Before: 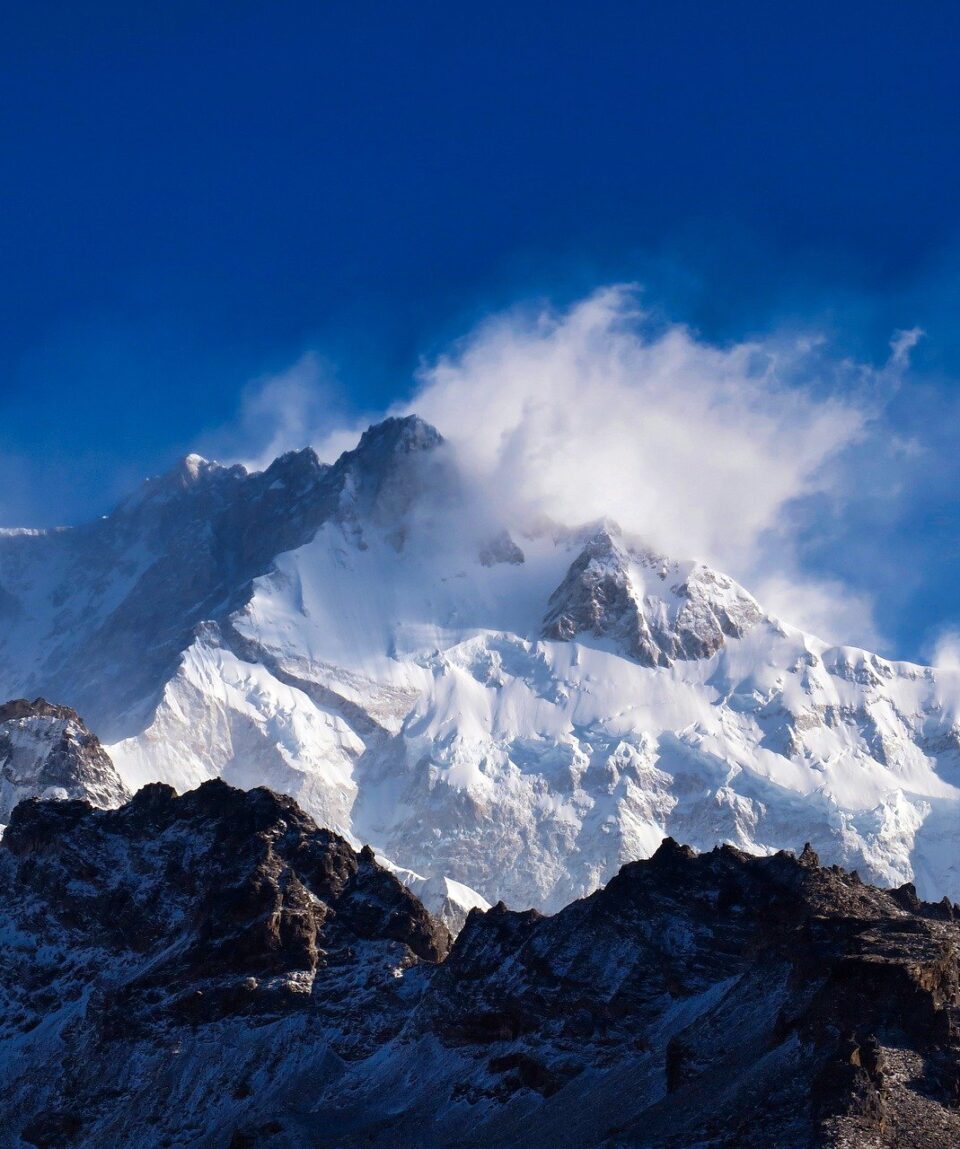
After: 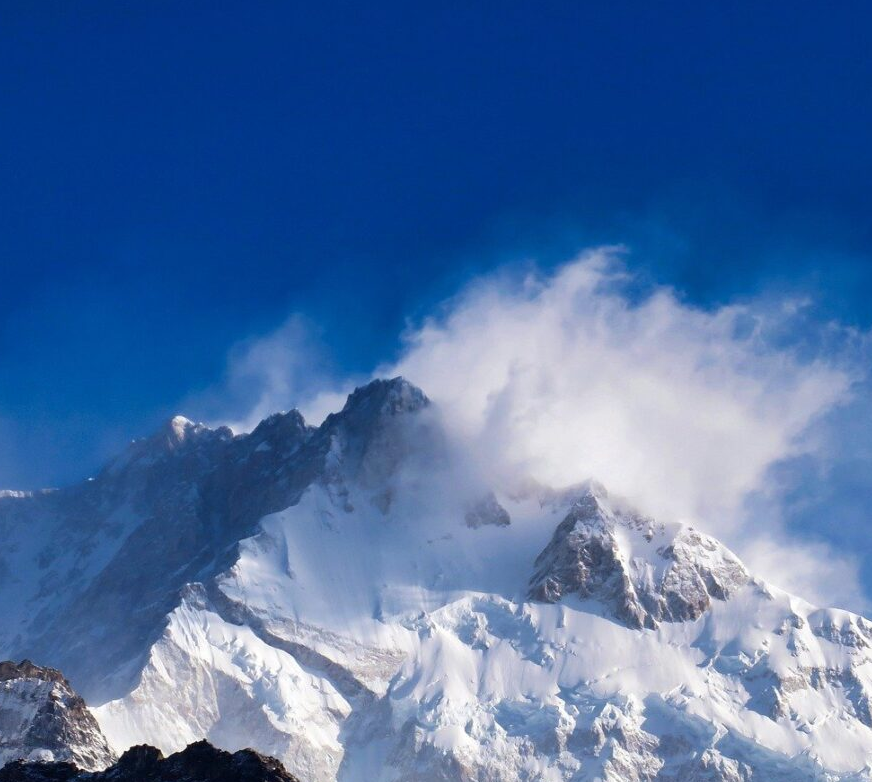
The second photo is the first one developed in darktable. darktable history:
crop: left 1.535%, top 3.387%, right 7.547%, bottom 28.501%
